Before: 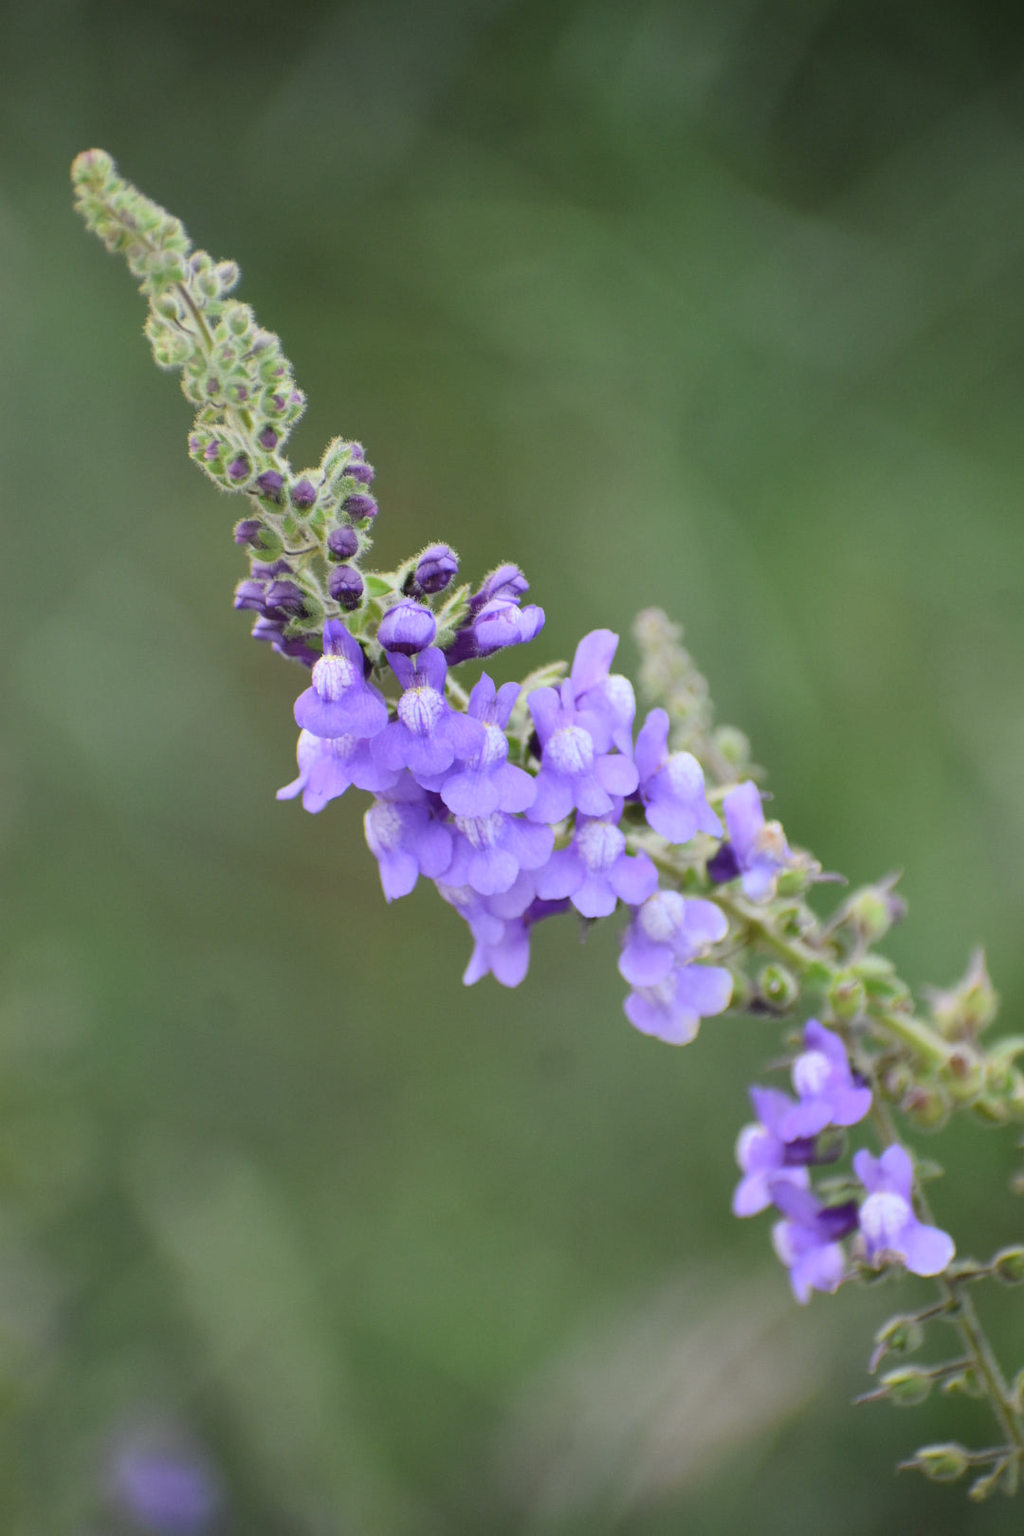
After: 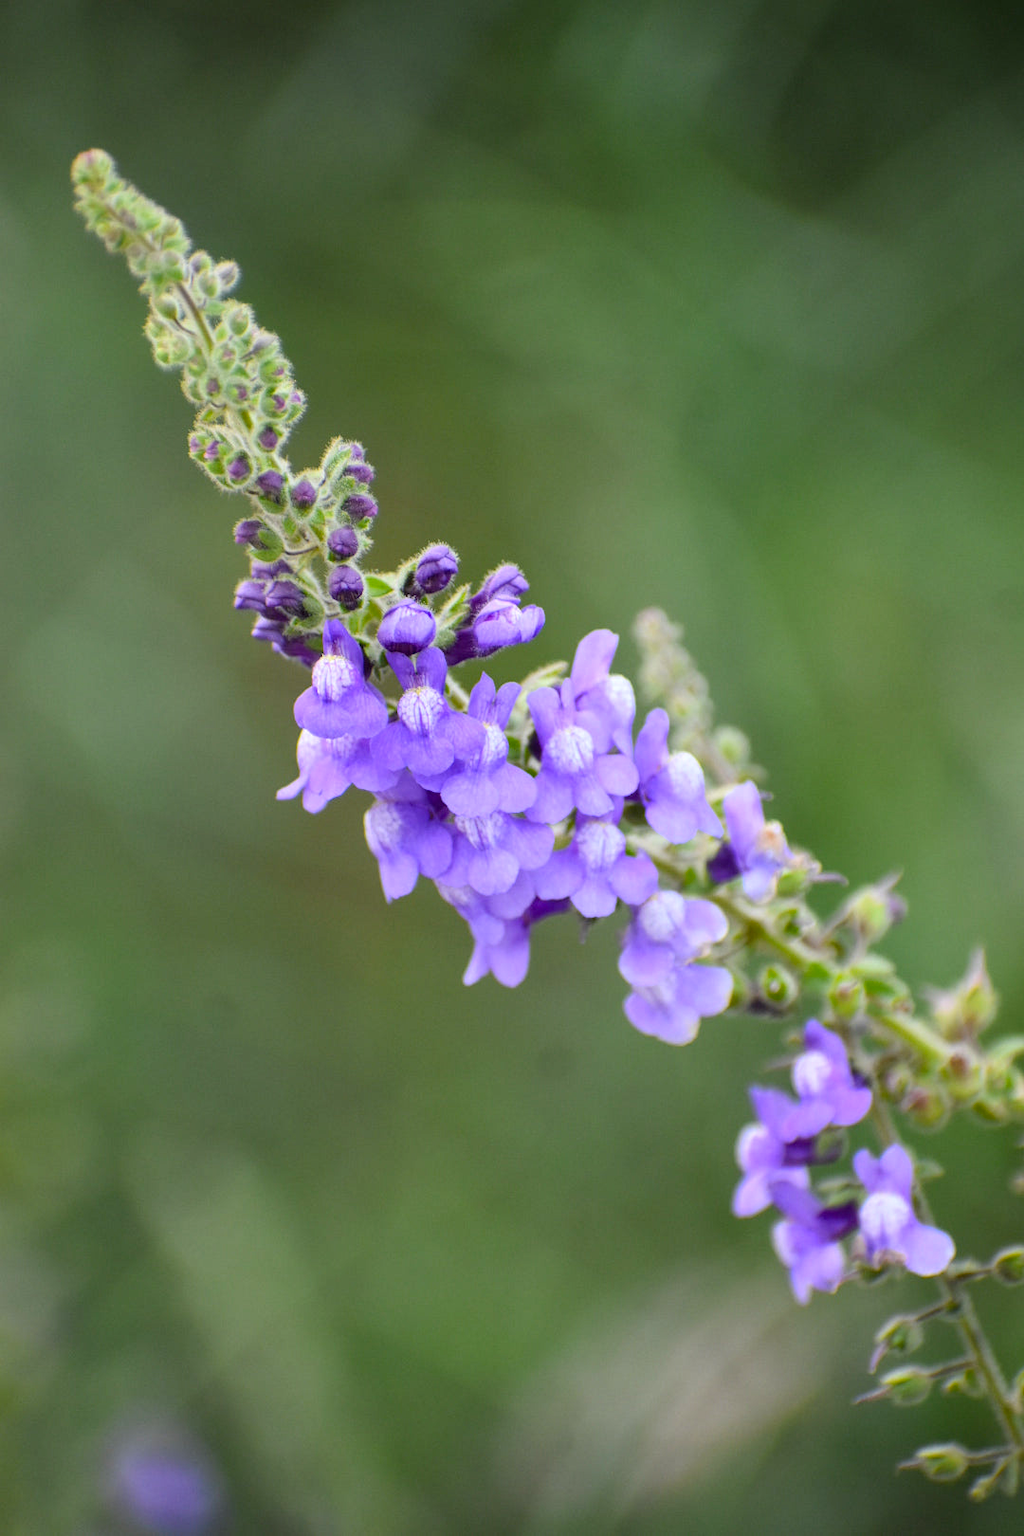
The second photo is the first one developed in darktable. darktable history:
color balance rgb: perceptual saturation grading › global saturation 29.599%, global vibrance 9.662%
local contrast: on, module defaults
